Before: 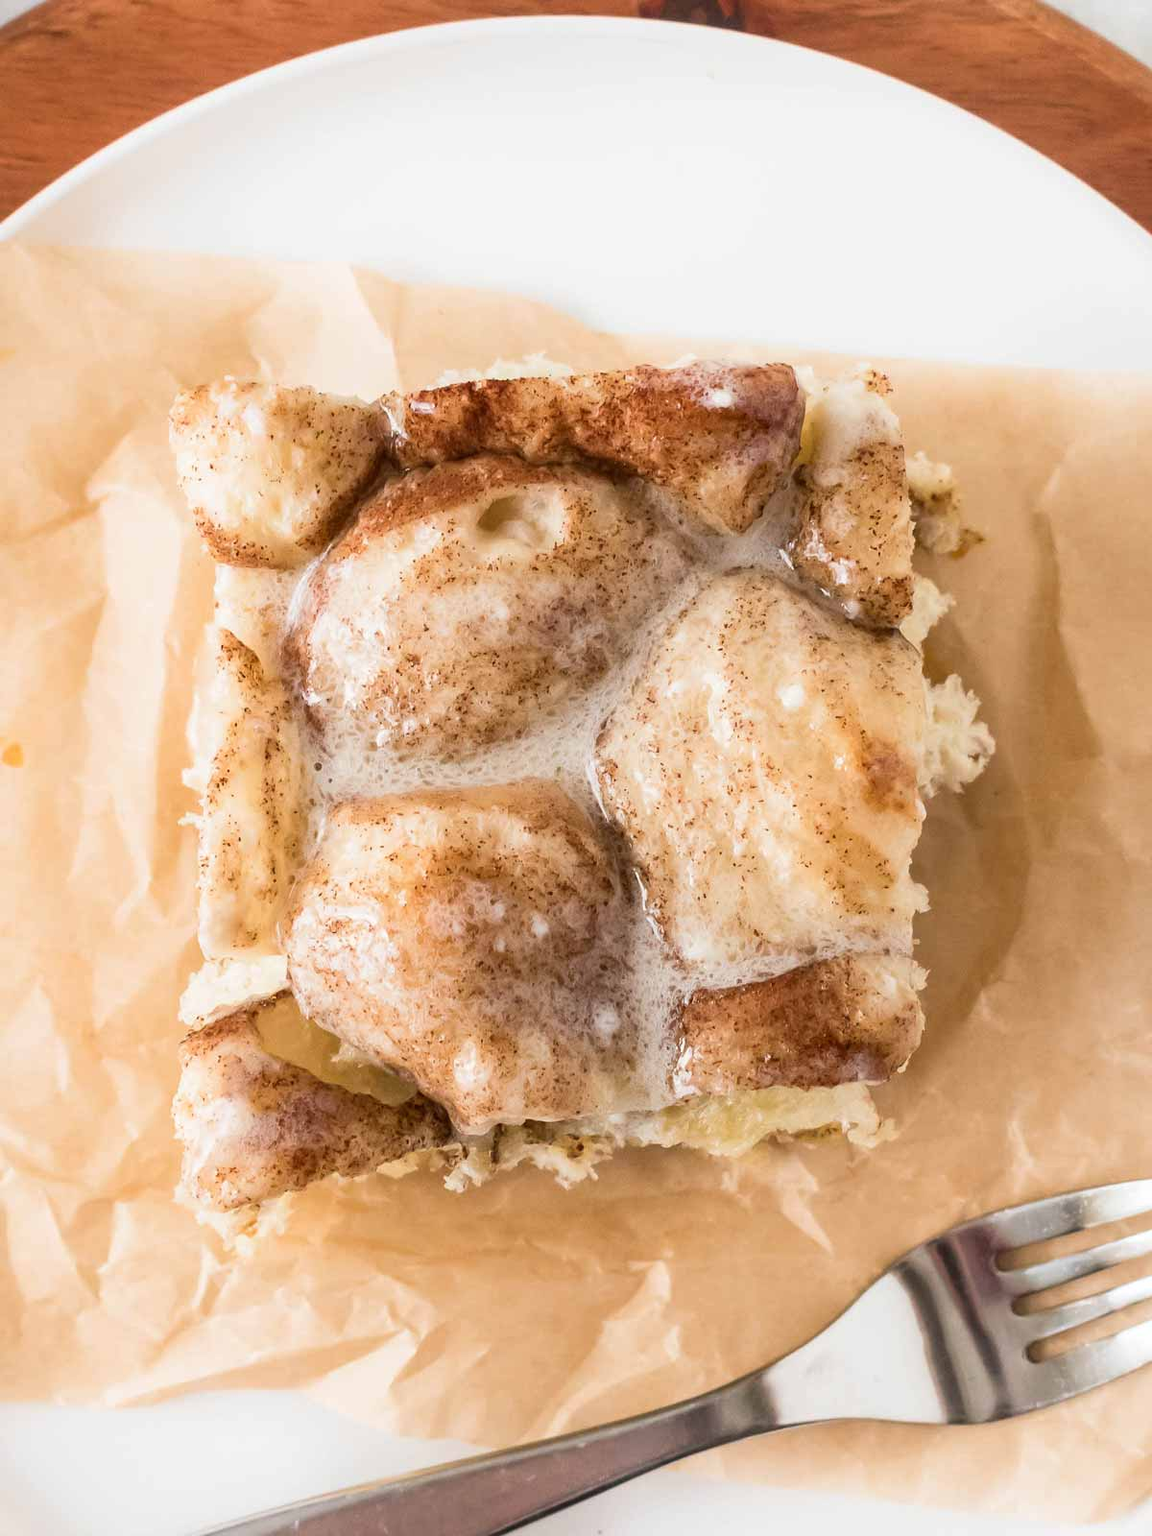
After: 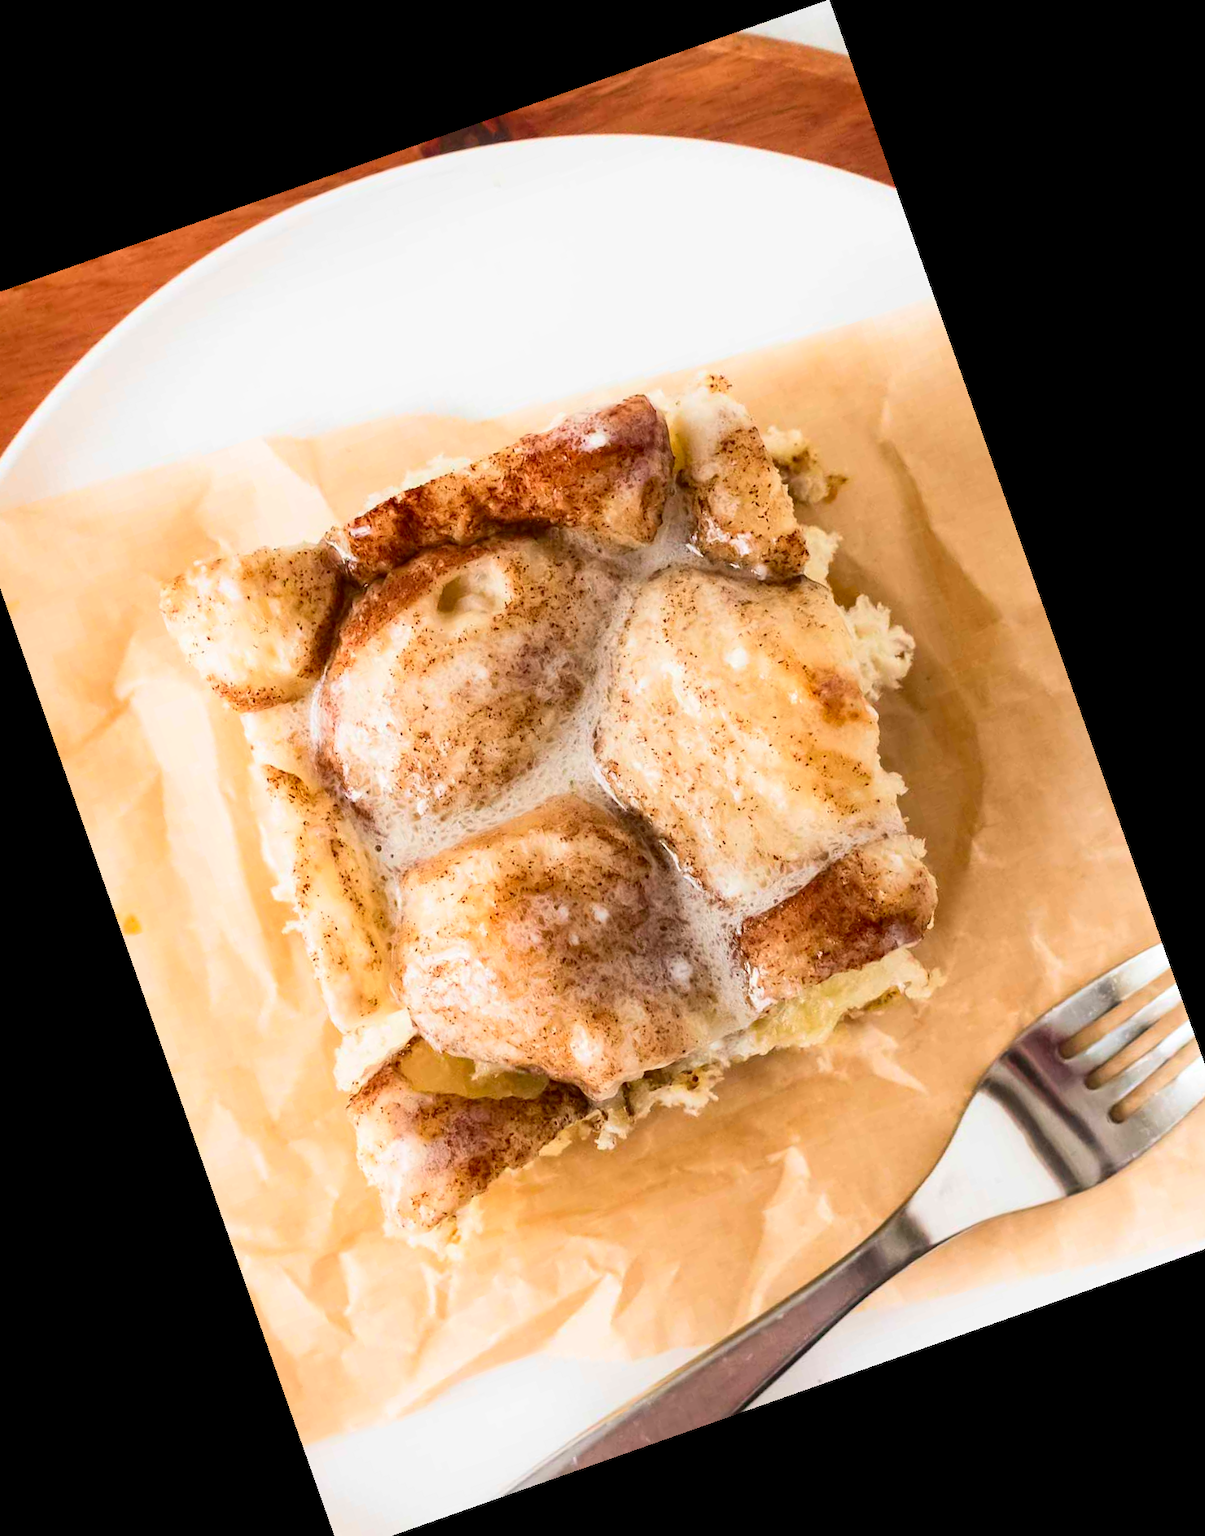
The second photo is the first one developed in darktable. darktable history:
contrast brightness saturation: contrast 0.16, saturation 0.32
crop and rotate: angle 19.43°, left 6.812%, right 4.125%, bottom 1.087%
